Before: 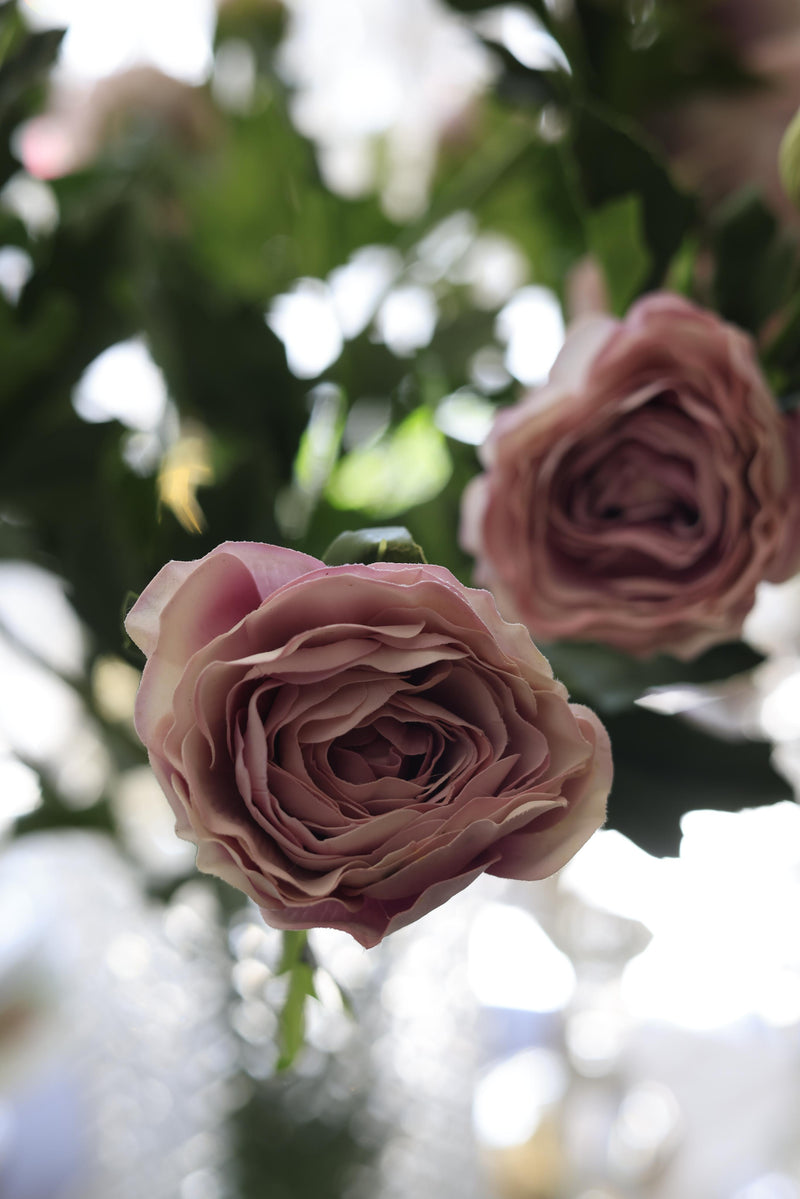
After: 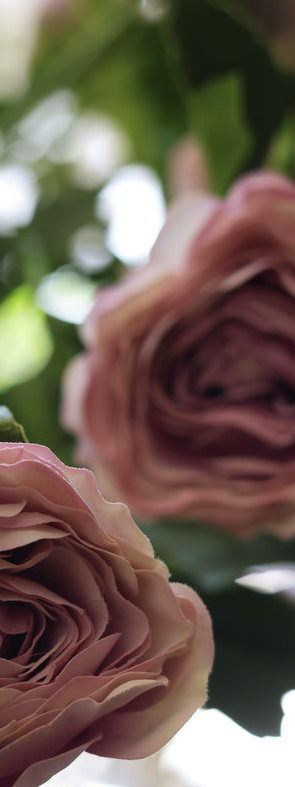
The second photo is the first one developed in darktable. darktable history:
velvia: on, module defaults
crop and rotate: left 49.936%, top 10.094%, right 13.136%, bottom 24.256%
